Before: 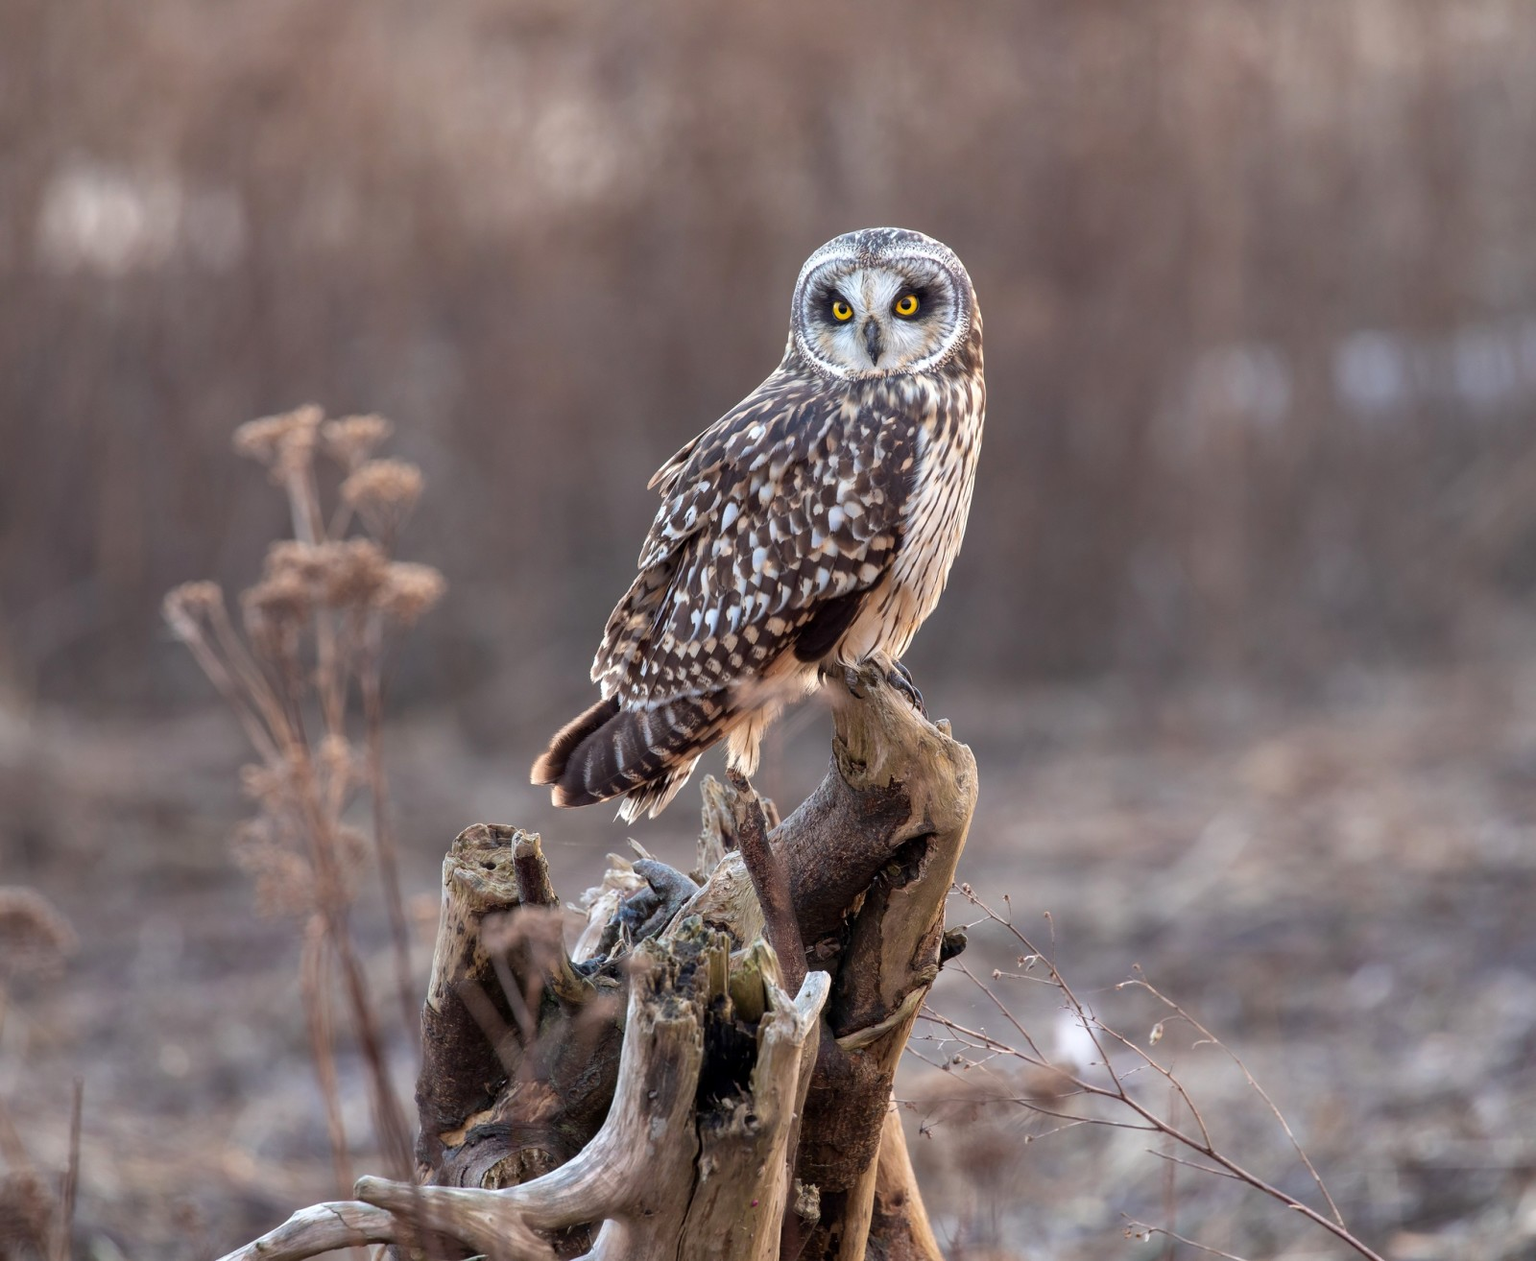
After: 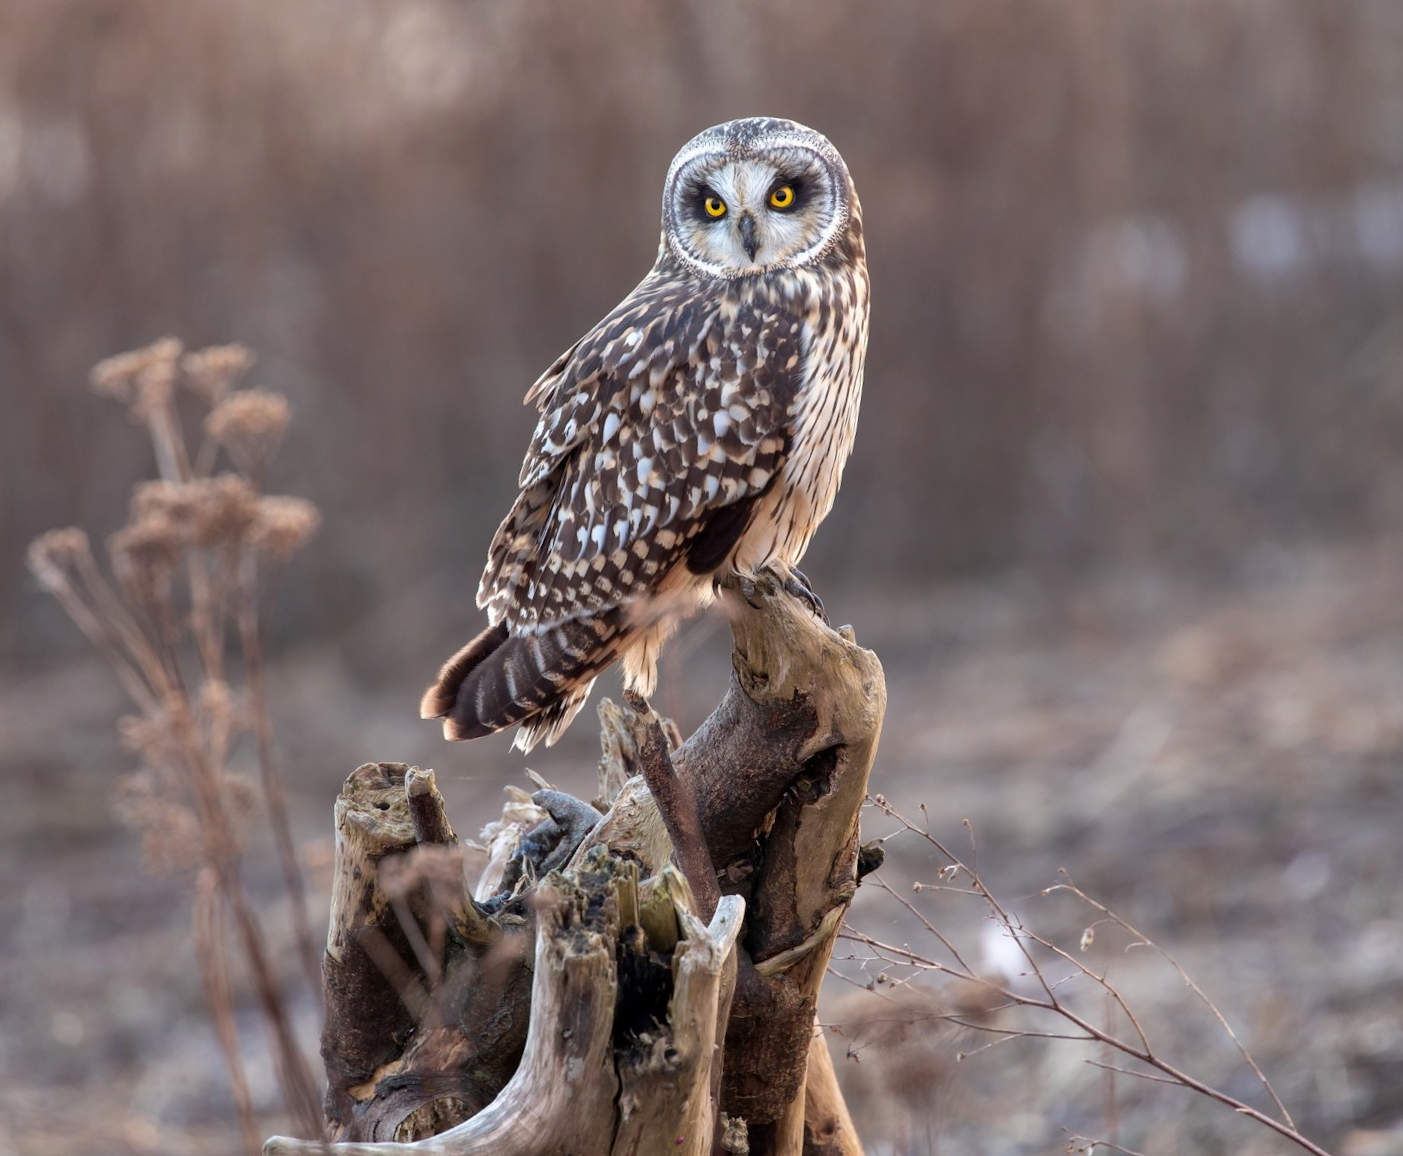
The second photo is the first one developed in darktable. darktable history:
crop and rotate: angle 3.46°, left 5.981%, top 5.707%
